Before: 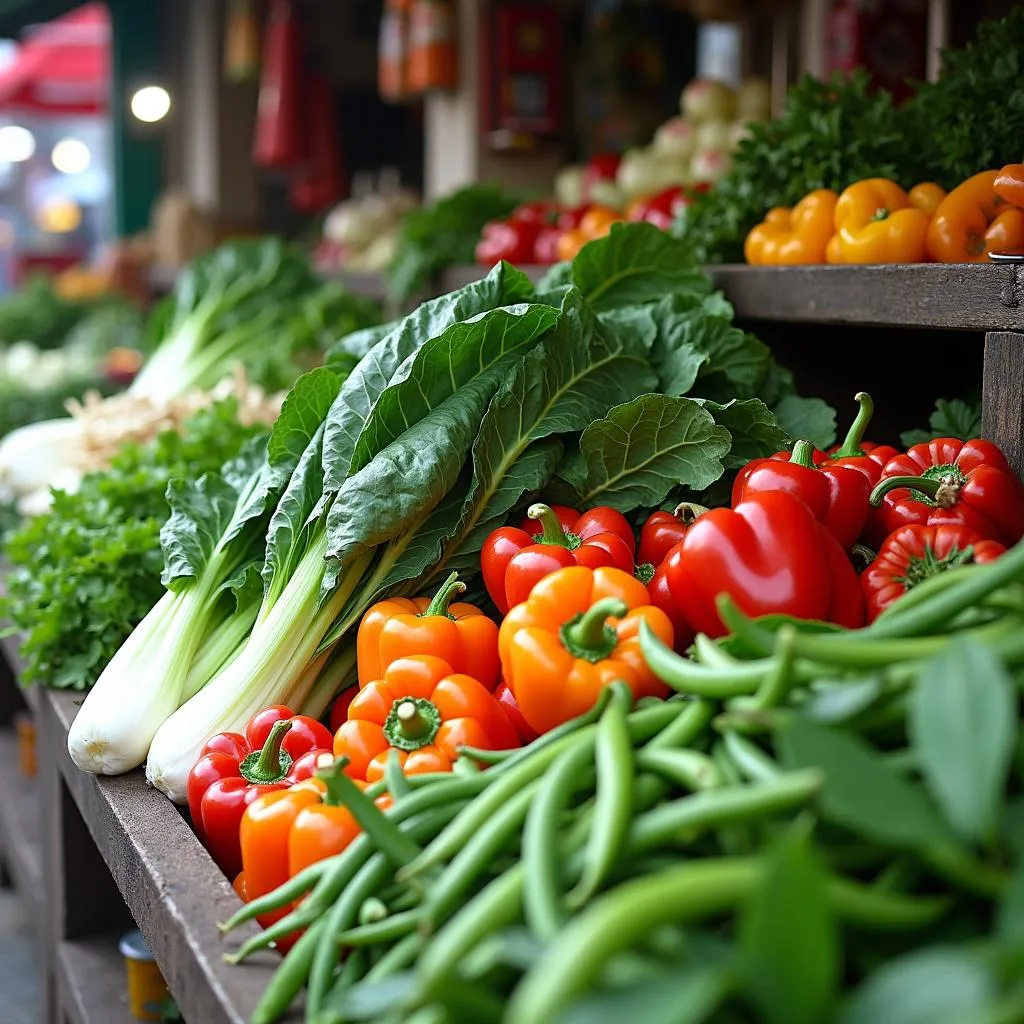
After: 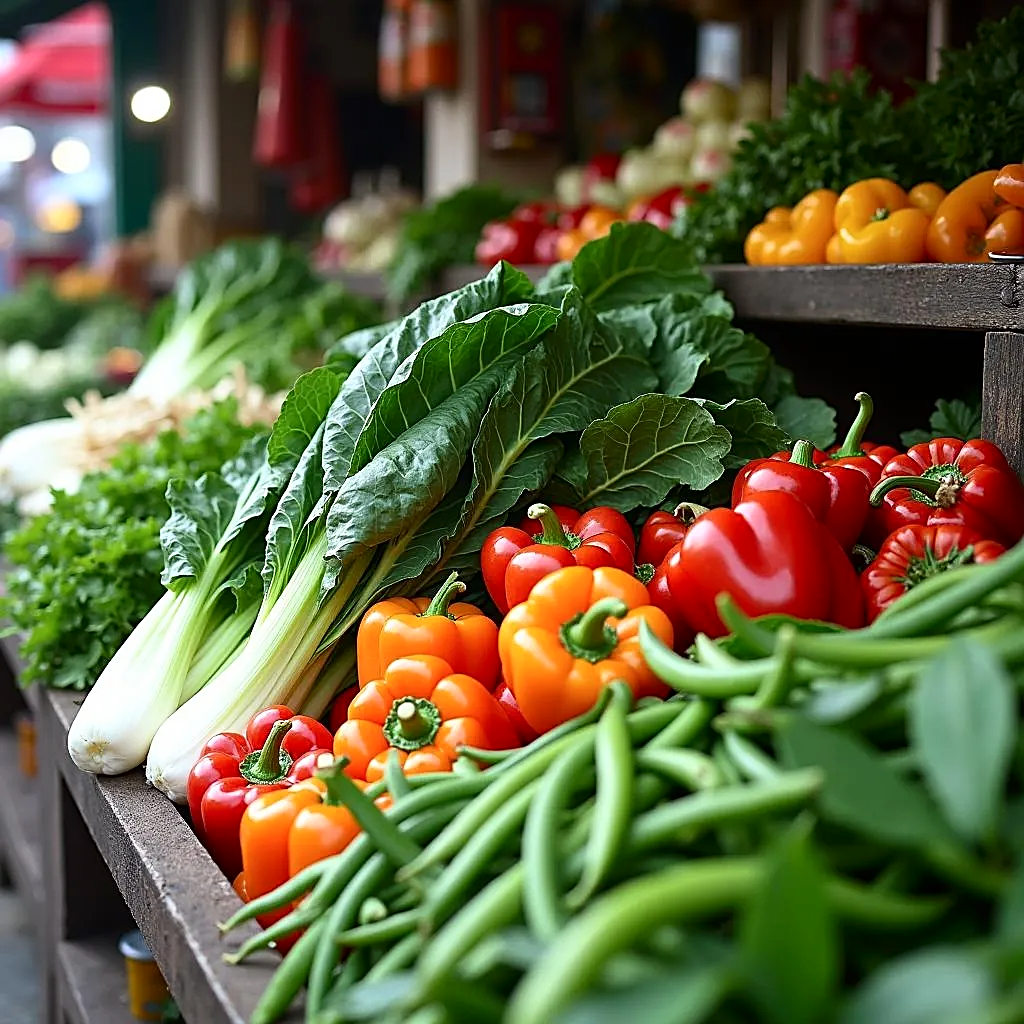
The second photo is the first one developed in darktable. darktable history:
sharpen: on, module defaults
contrast brightness saturation: contrast 0.137
